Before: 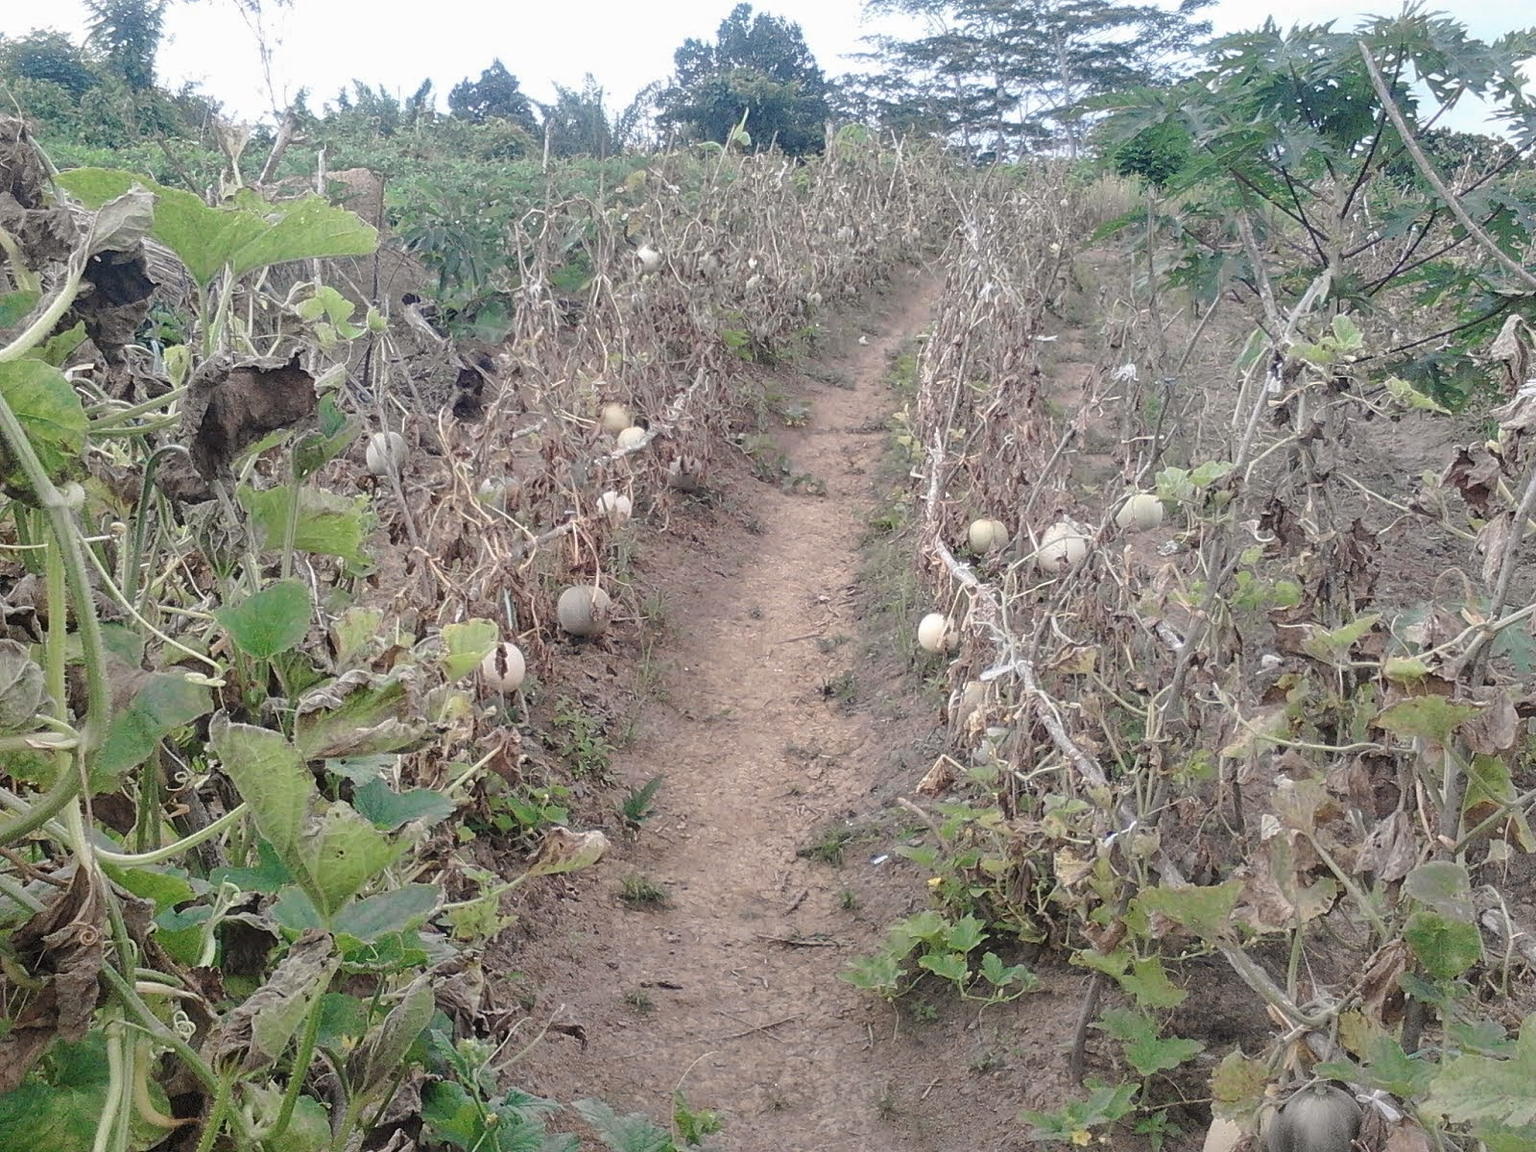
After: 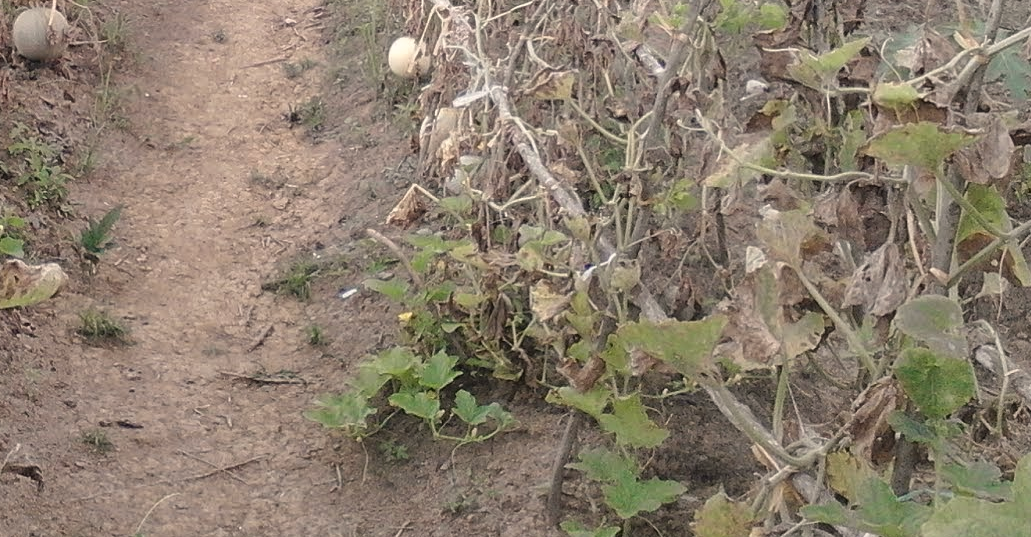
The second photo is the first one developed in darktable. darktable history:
crop and rotate: left 35.509%, top 50.238%, bottom 4.934%
color calibration: x 0.334, y 0.349, temperature 5426 K
